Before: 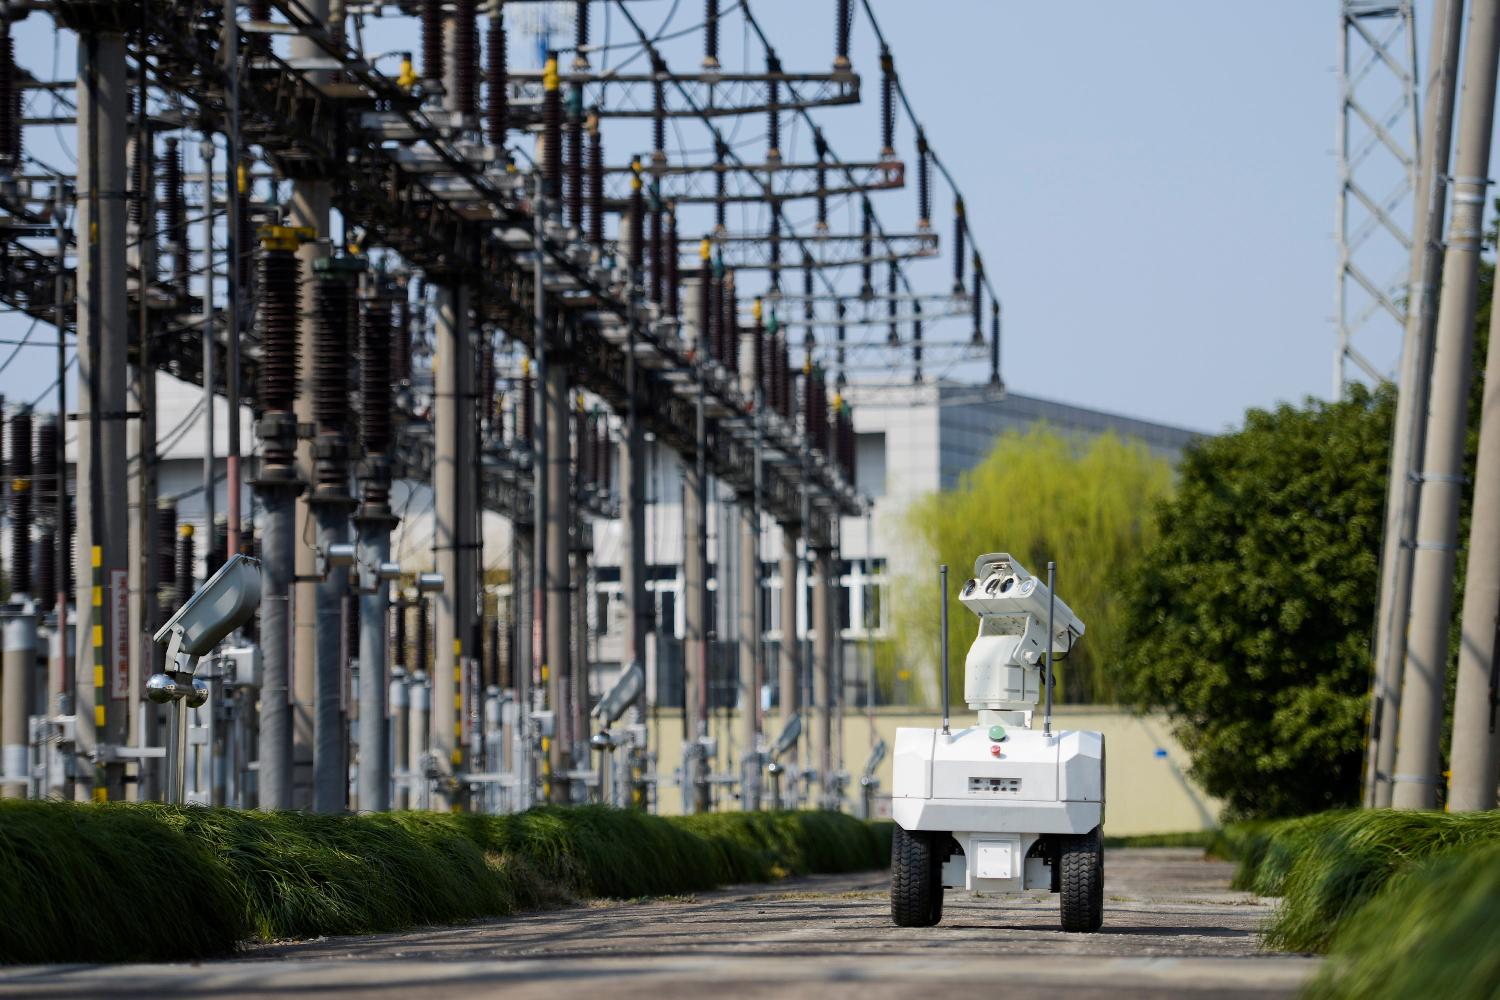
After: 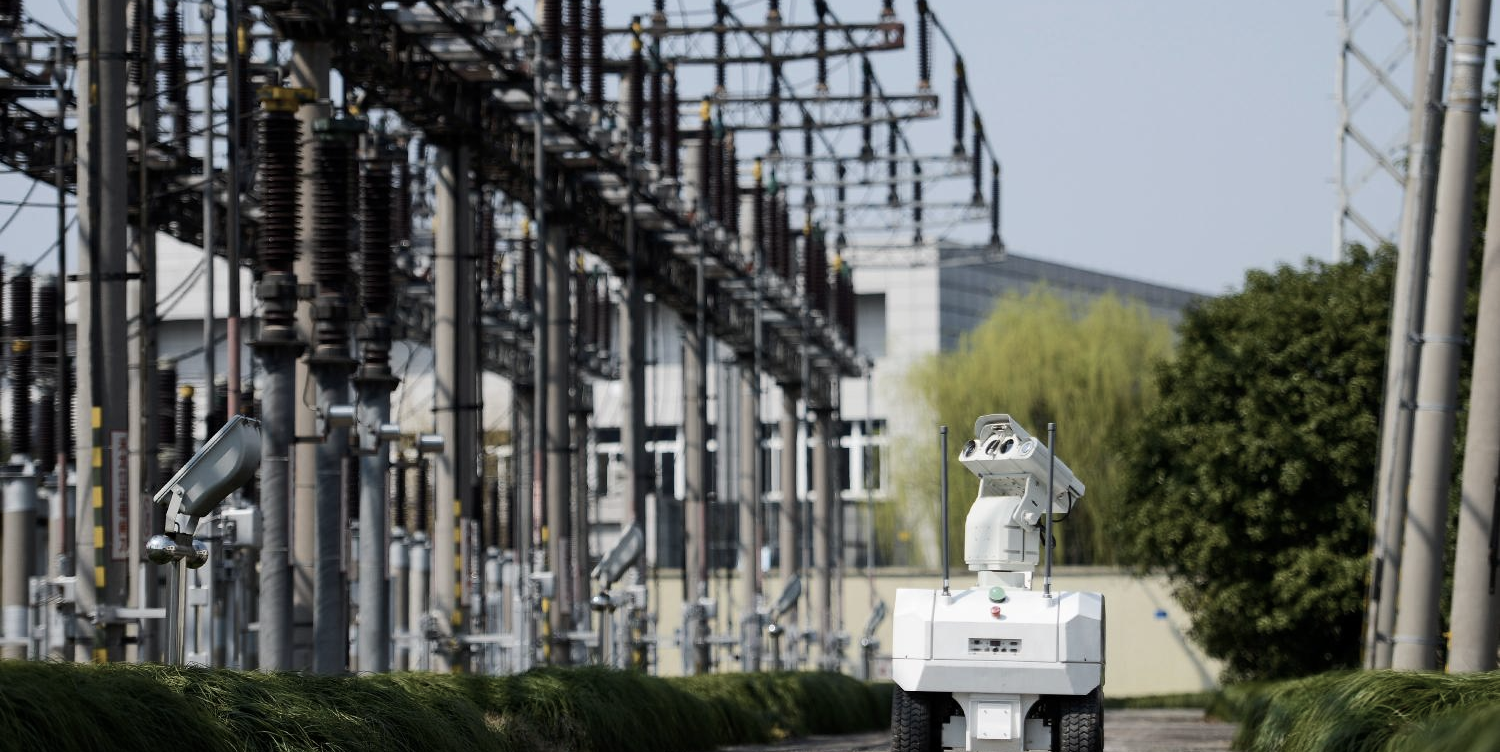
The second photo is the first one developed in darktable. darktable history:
crop: top 13.921%, bottom 10.855%
contrast brightness saturation: contrast 0.101, saturation -0.371
